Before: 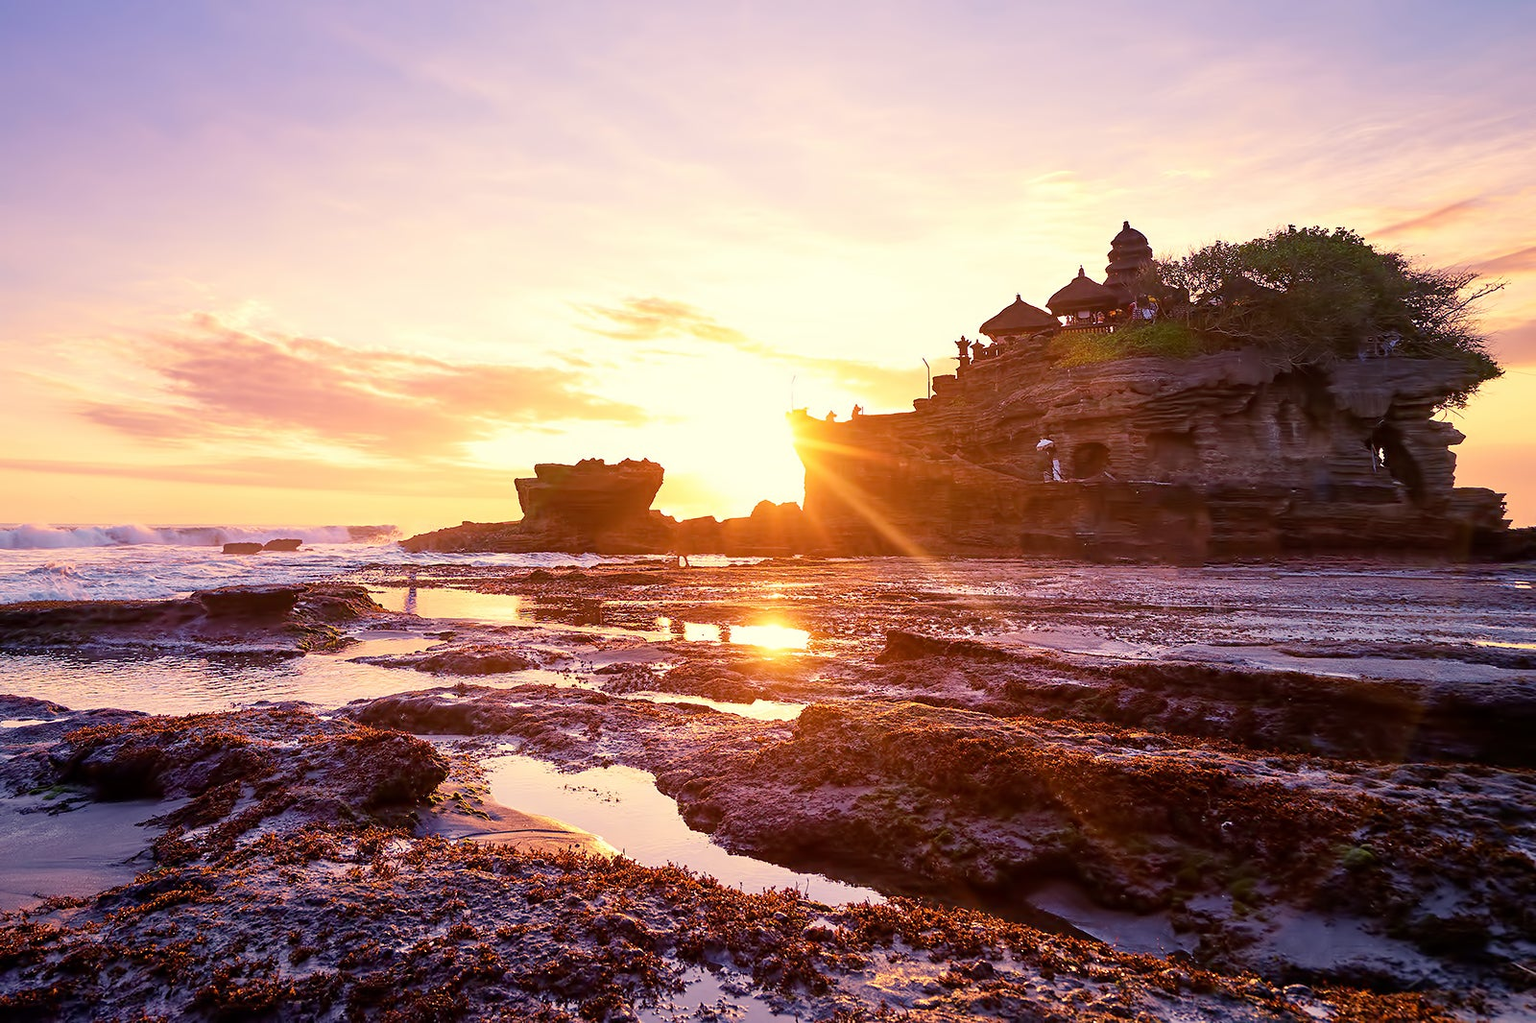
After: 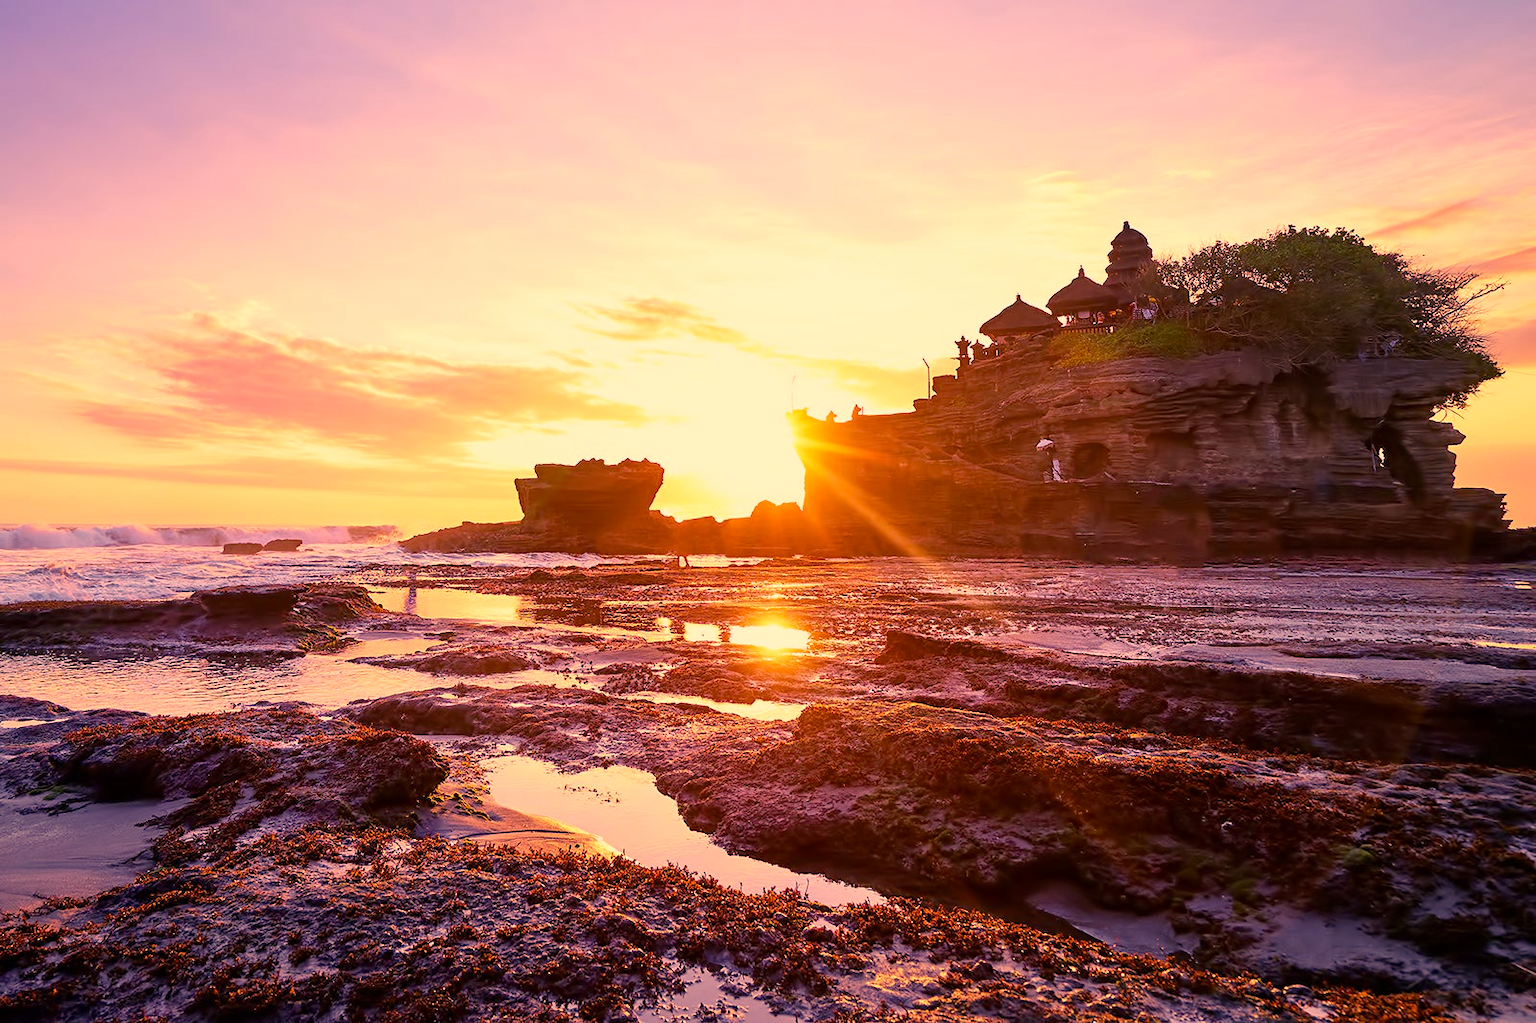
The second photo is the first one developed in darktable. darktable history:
color correction: highlights a* 17.47, highlights b* 18.92
